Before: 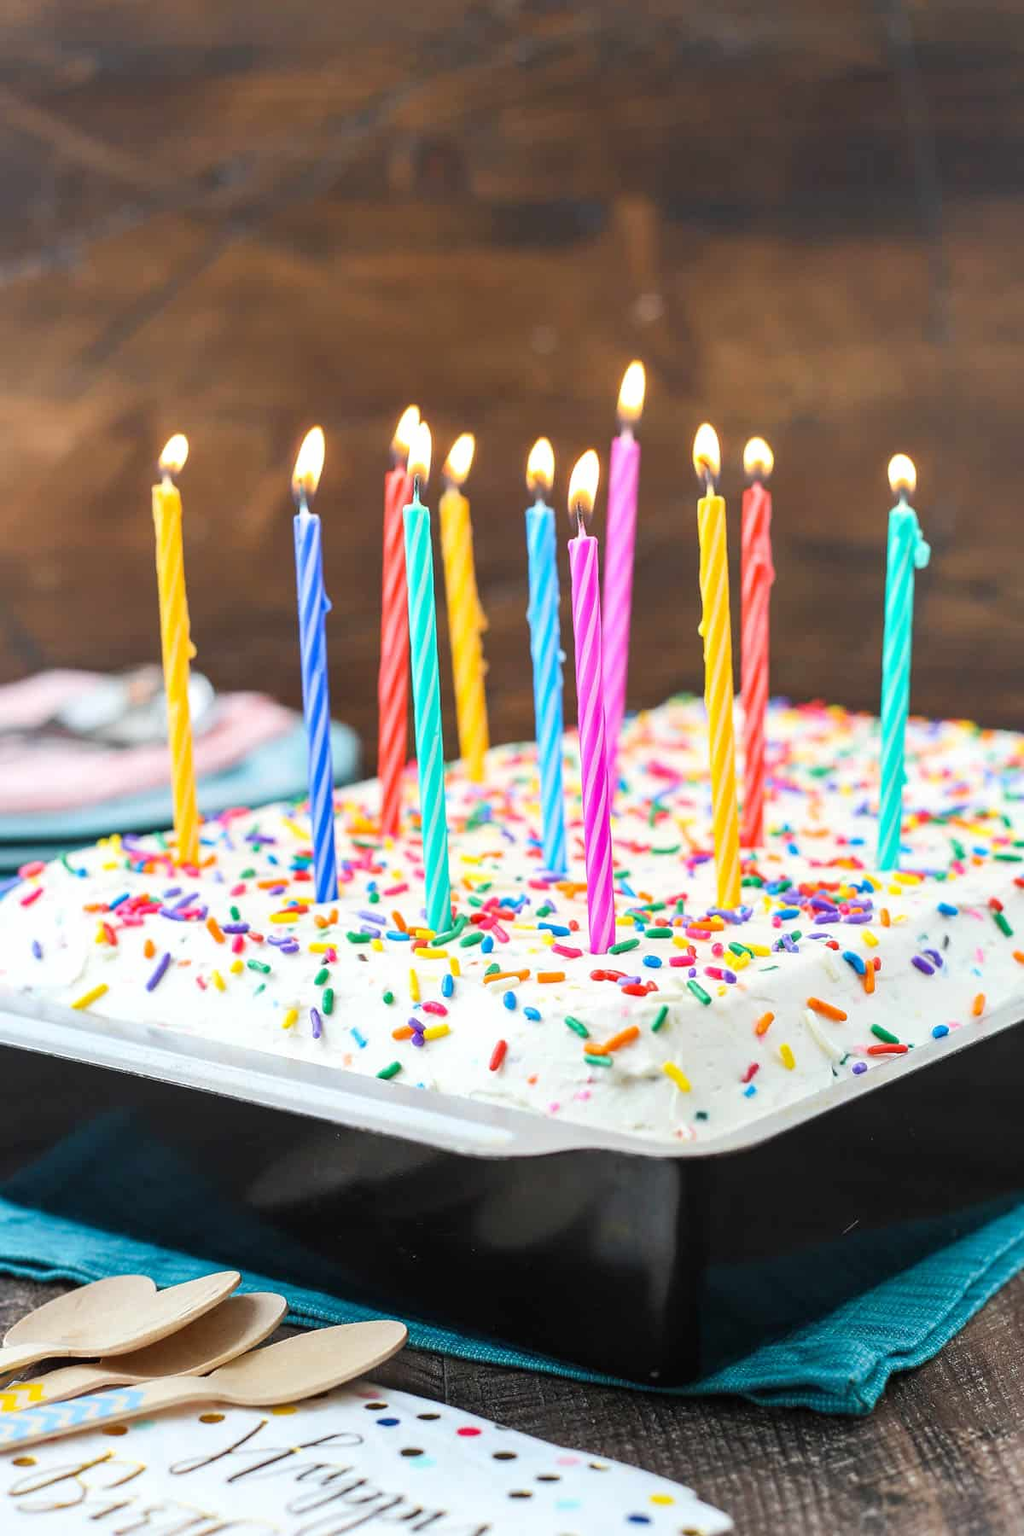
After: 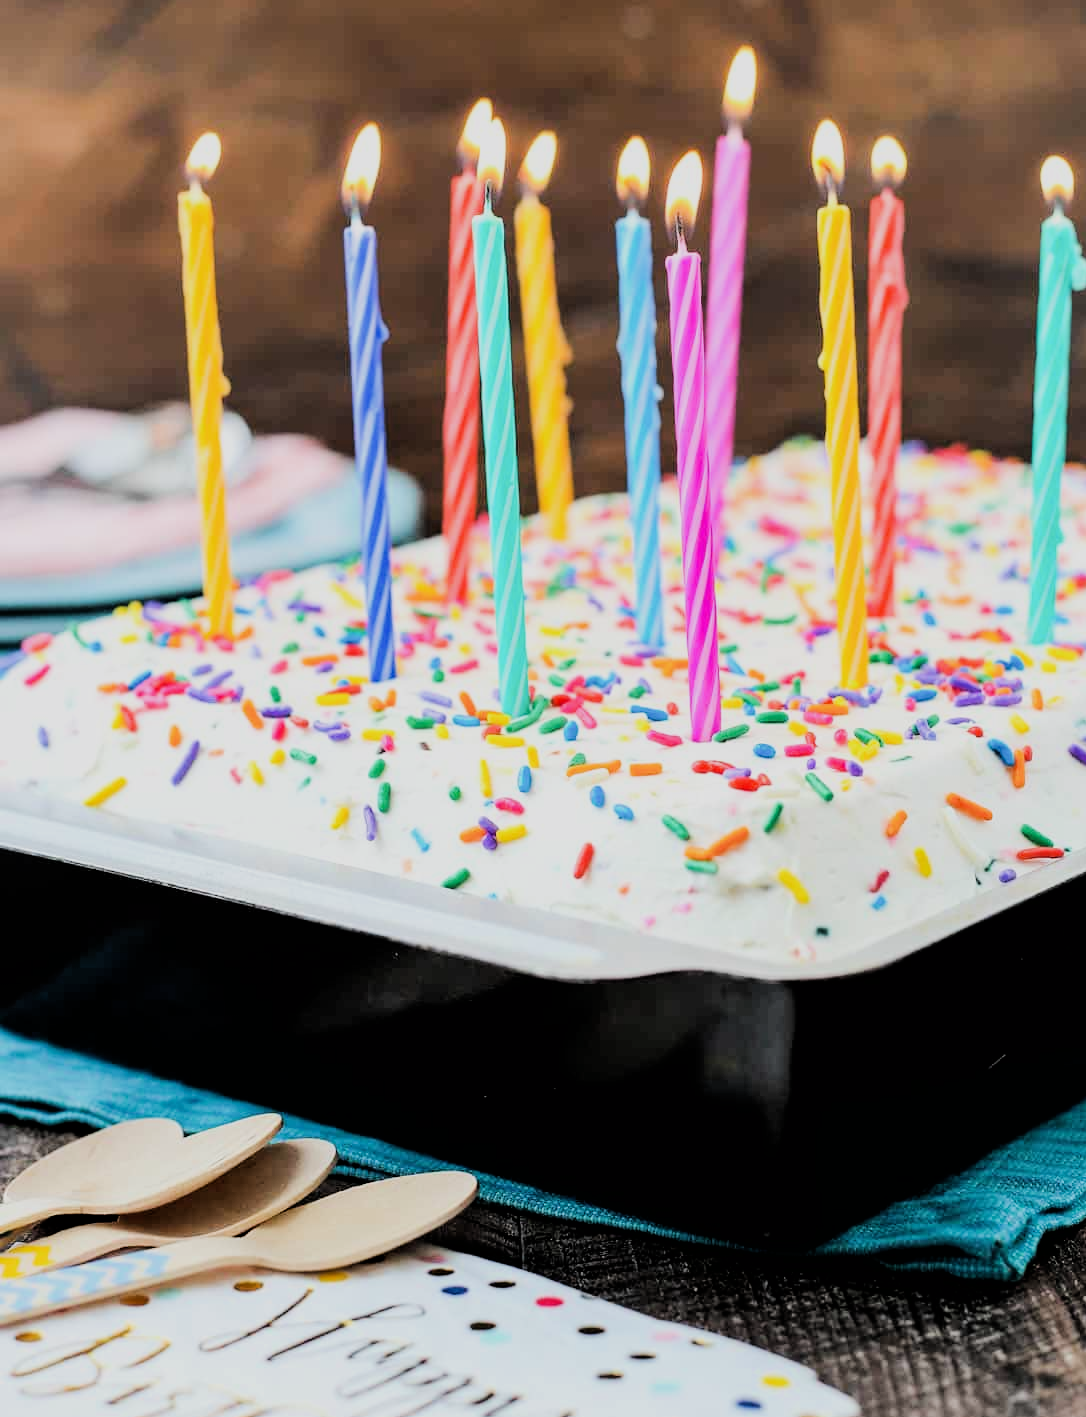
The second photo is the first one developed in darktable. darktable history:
tone equalizer: -8 EV -0.417 EV, -7 EV -0.389 EV, -6 EV -0.333 EV, -5 EV -0.222 EV, -3 EV 0.222 EV, -2 EV 0.333 EV, -1 EV 0.389 EV, +0 EV 0.417 EV, edges refinement/feathering 500, mask exposure compensation -1.57 EV, preserve details no
filmic rgb: black relative exposure -4.14 EV, white relative exposure 5.1 EV, hardness 2.11, contrast 1.165
crop: top 20.916%, right 9.437%, bottom 0.316%
